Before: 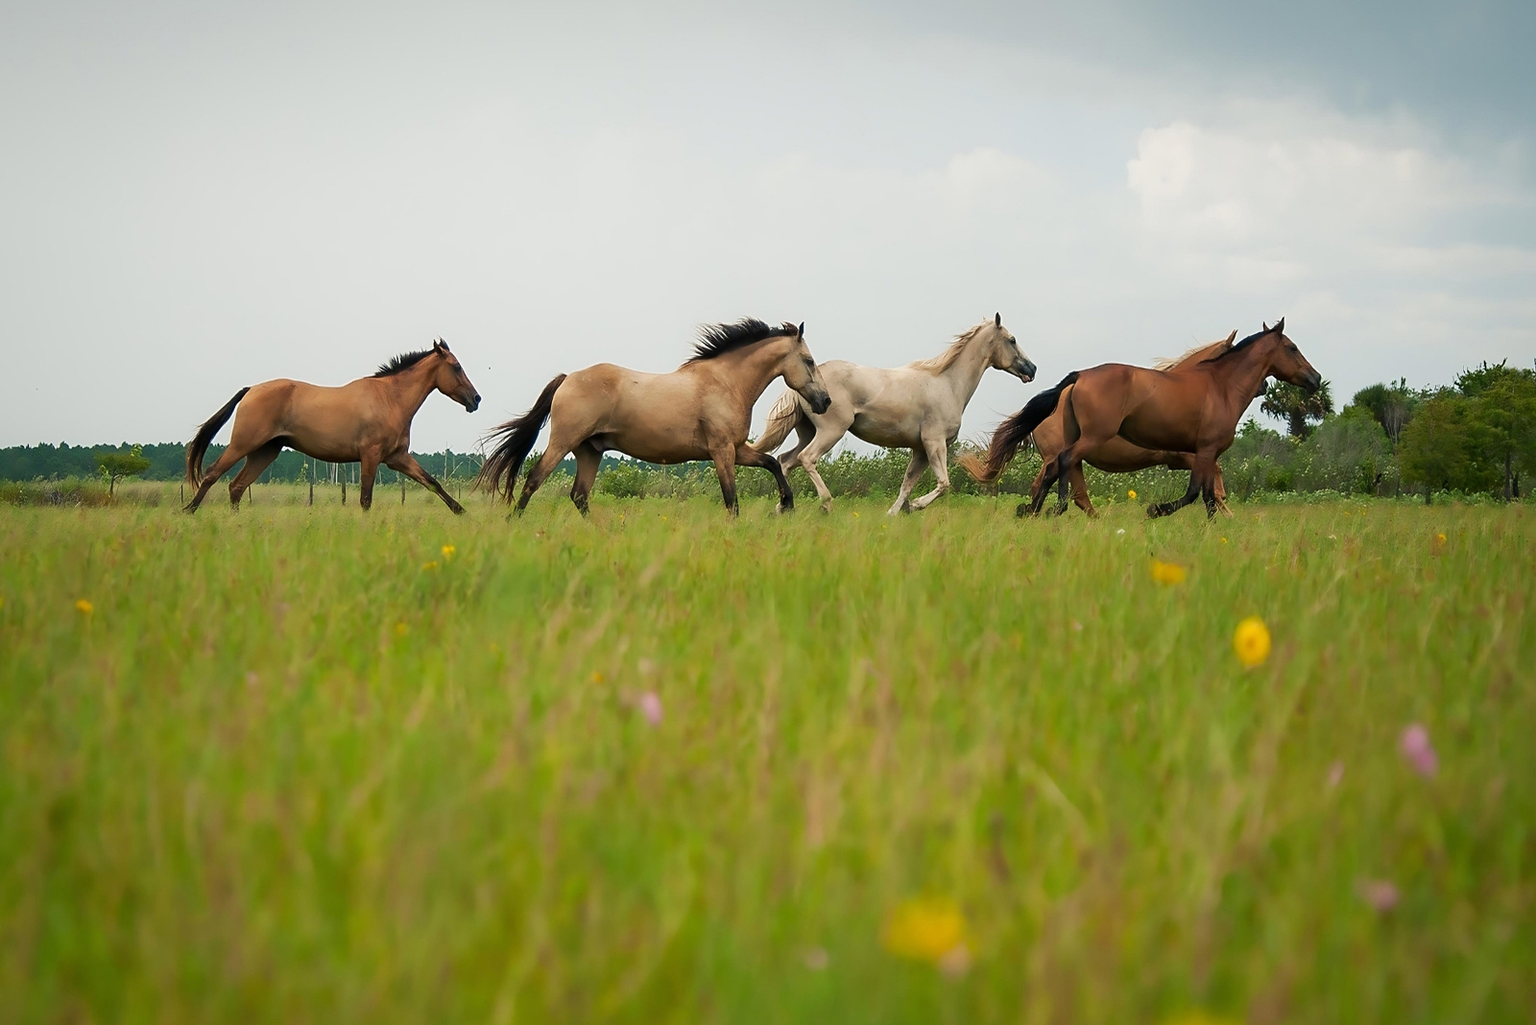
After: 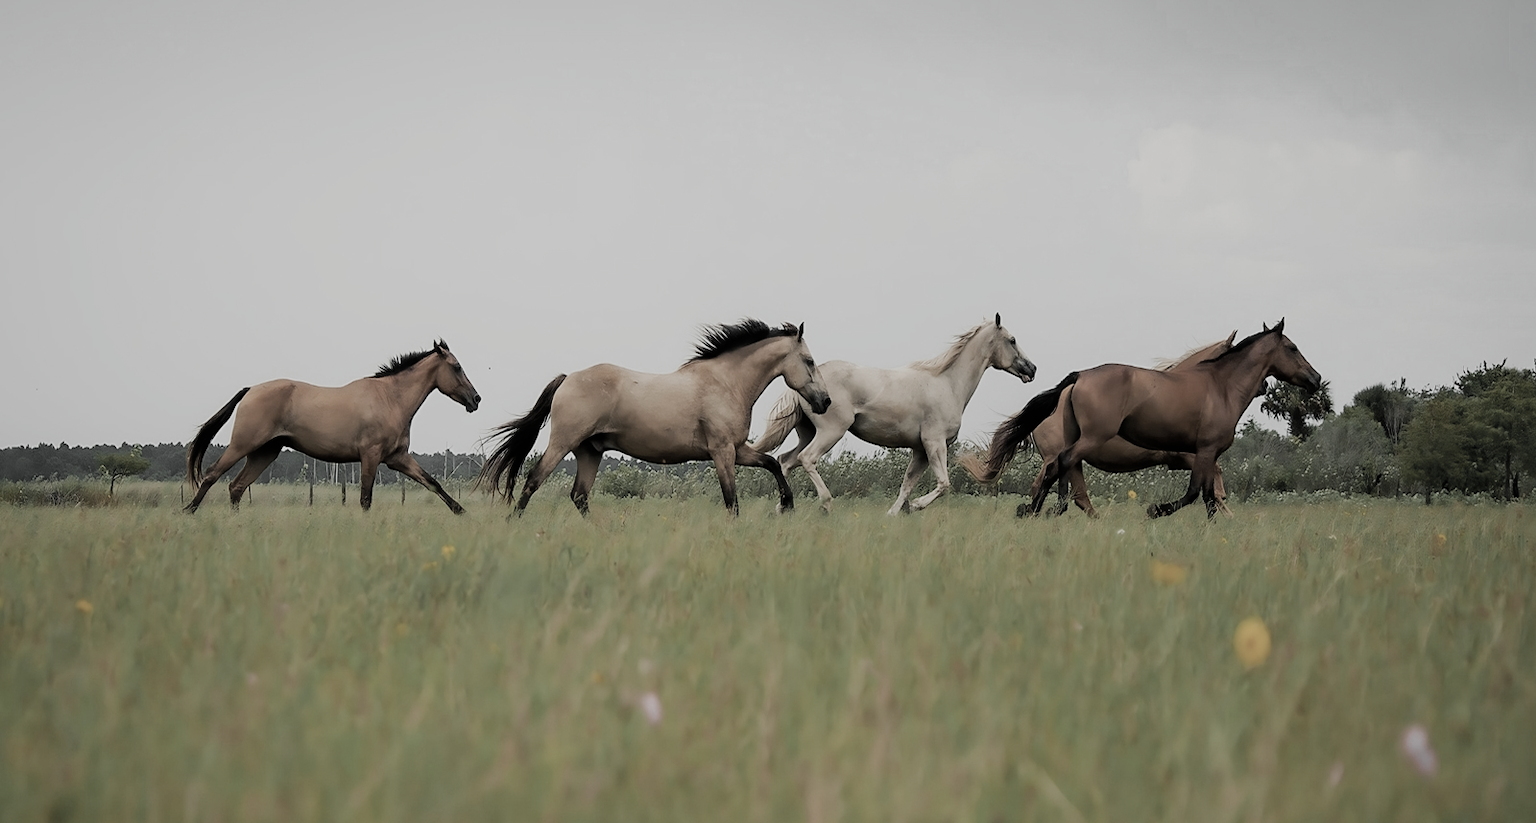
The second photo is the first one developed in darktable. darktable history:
crop: bottom 19.644%
filmic rgb: black relative exposure -7.65 EV, white relative exposure 4.56 EV, hardness 3.61
color zones: curves: ch0 [(0, 0.613) (0.01, 0.613) (0.245, 0.448) (0.498, 0.529) (0.642, 0.665) (0.879, 0.777) (0.99, 0.613)]; ch1 [(0, 0.035) (0.121, 0.189) (0.259, 0.197) (0.415, 0.061) (0.589, 0.022) (0.732, 0.022) (0.857, 0.026) (0.991, 0.053)]
